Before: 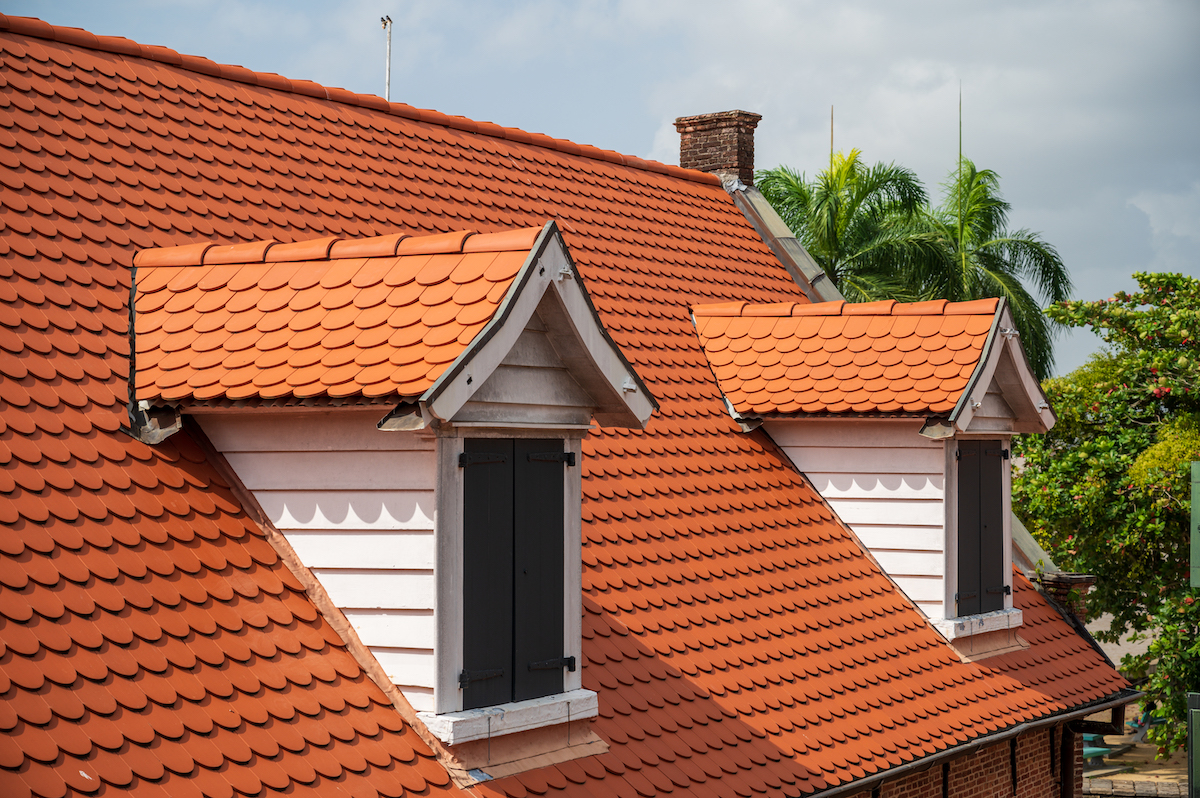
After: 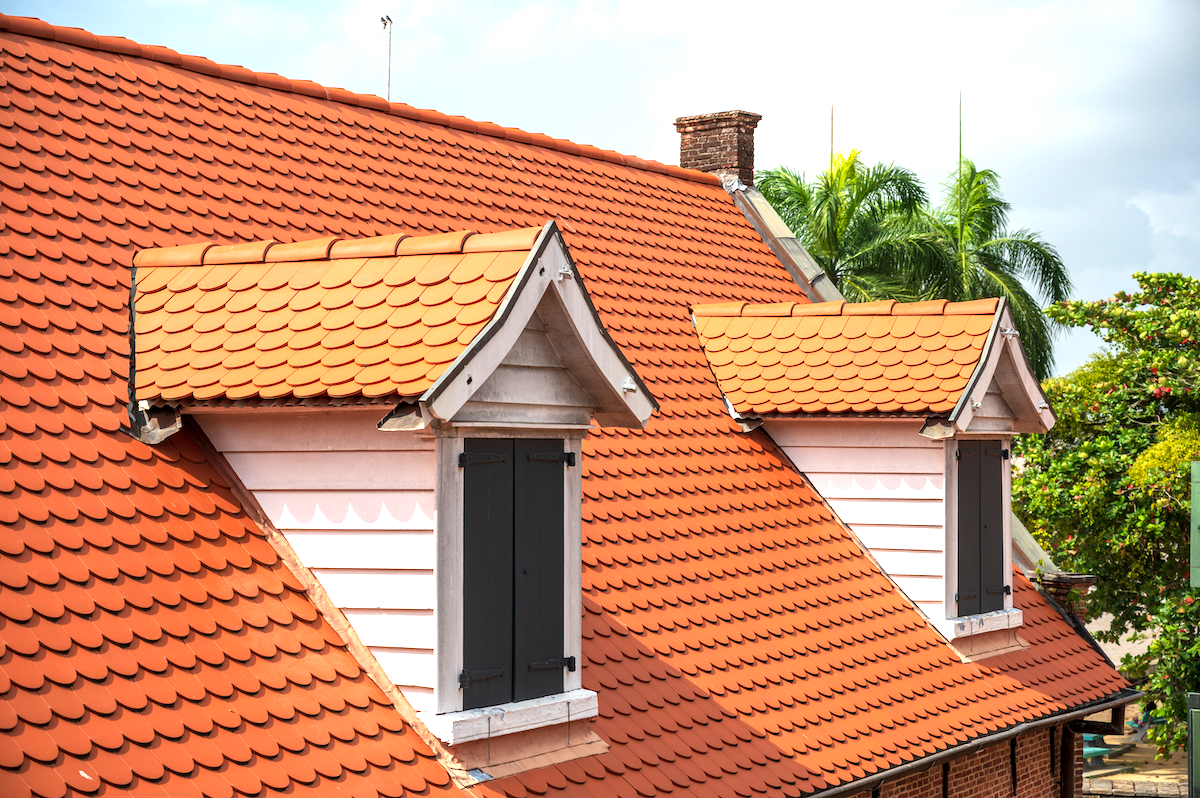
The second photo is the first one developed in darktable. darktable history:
exposure: black level correction 0, exposure 0.93 EV, compensate highlight preservation false
